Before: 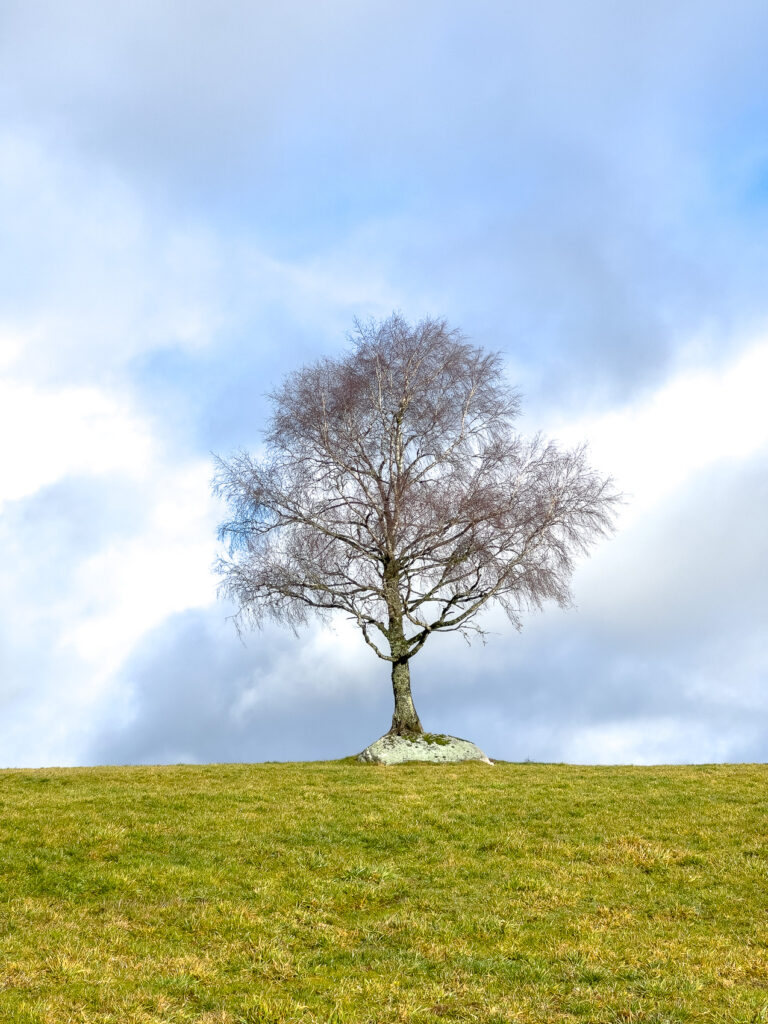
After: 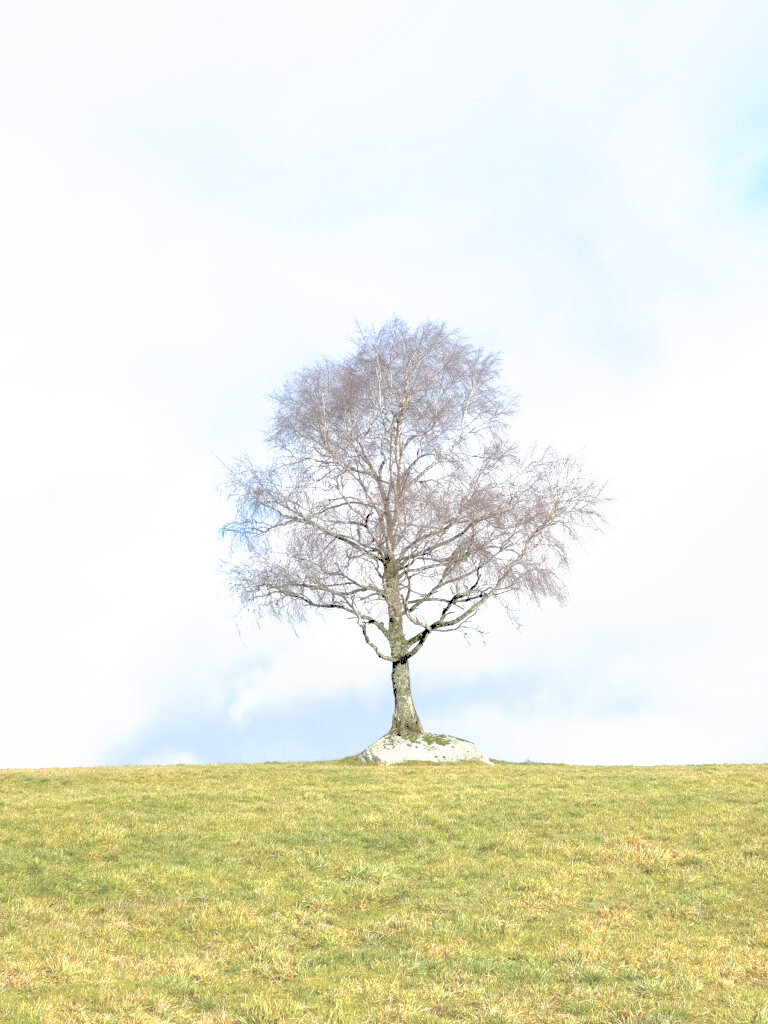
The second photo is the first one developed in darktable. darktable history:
tone curve: curves: ch0 [(0, 0) (0.003, 0.326) (0.011, 0.332) (0.025, 0.352) (0.044, 0.378) (0.069, 0.4) (0.1, 0.416) (0.136, 0.432) (0.177, 0.468) (0.224, 0.509) (0.277, 0.554) (0.335, 0.6) (0.399, 0.642) (0.468, 0.693) (0.543, 0.753) (0.623, 0.818) (0.709, 0.897) (0.801, 0.974) (0.898, 0.991) (1, 1)], preserve colors none
sharpen: radius 5.325, amount 0.312, threshold 26.433
